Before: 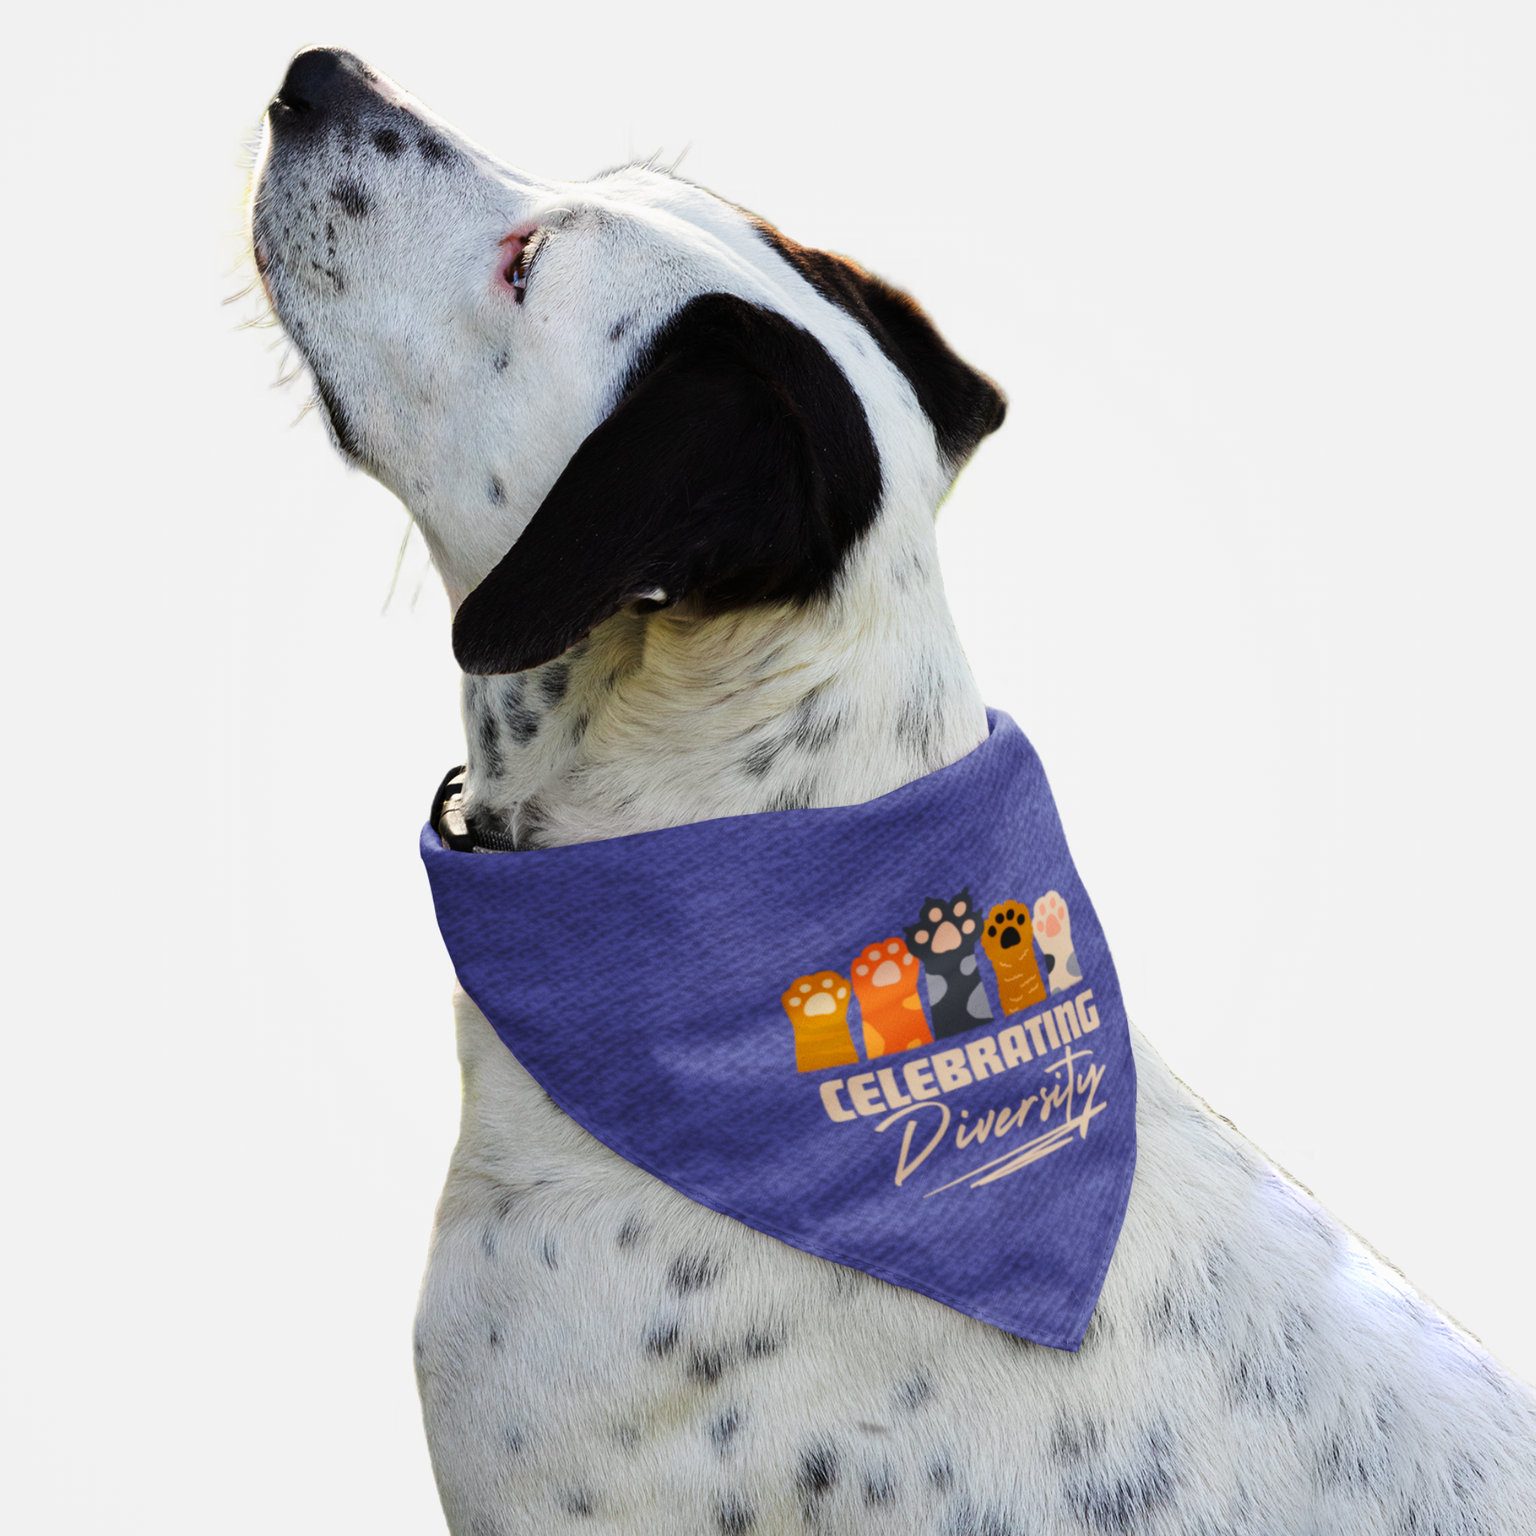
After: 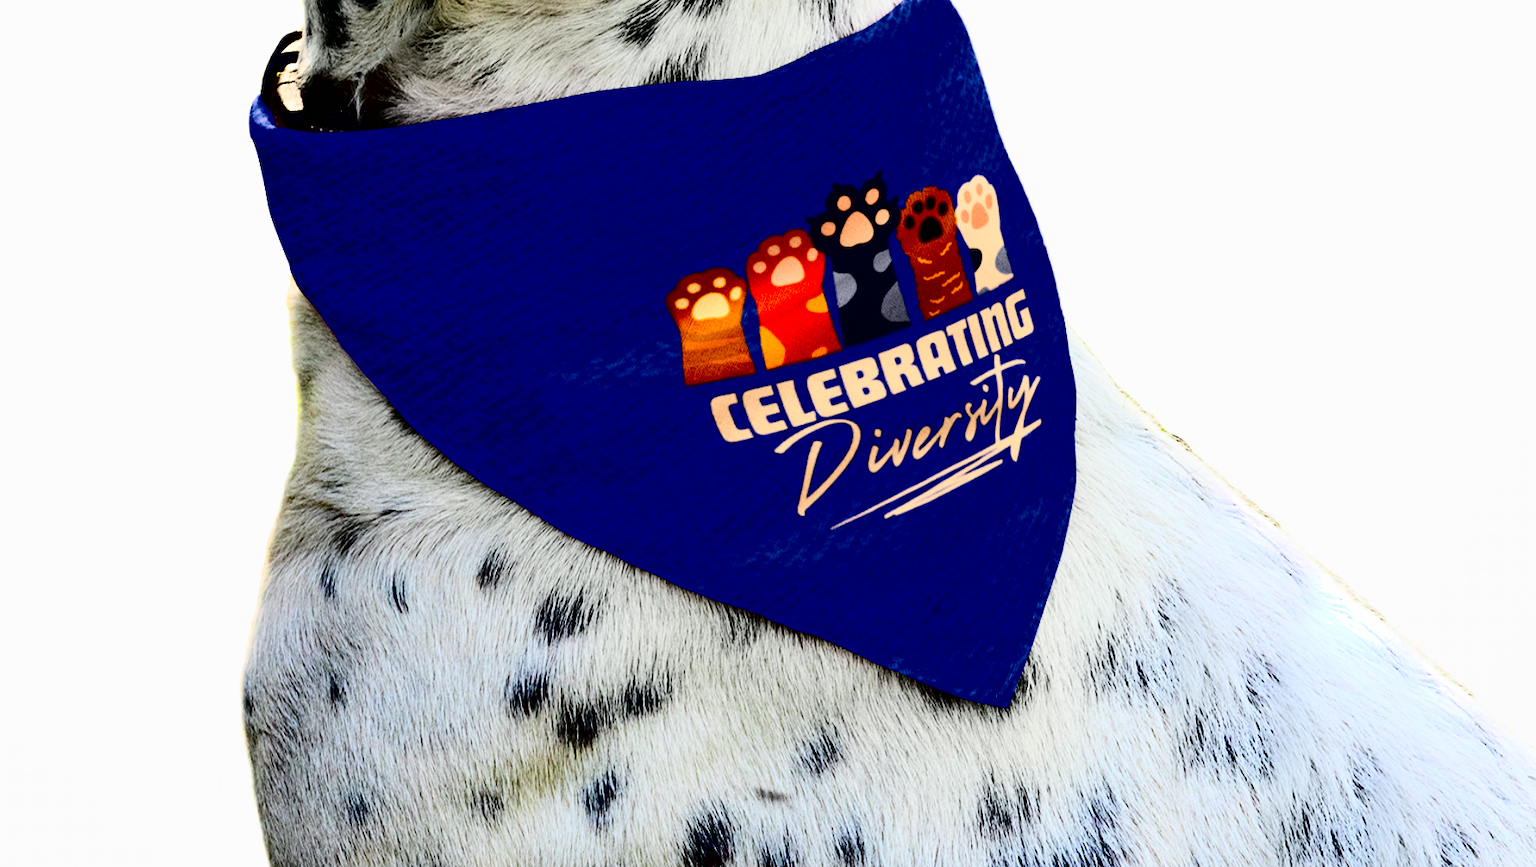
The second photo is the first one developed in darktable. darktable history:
crop and rotate: left 13.306%, top 48.129%, bottom 2.928%
contrast brightness saturation: contrast 0.77, brightness -1, saturation 1
